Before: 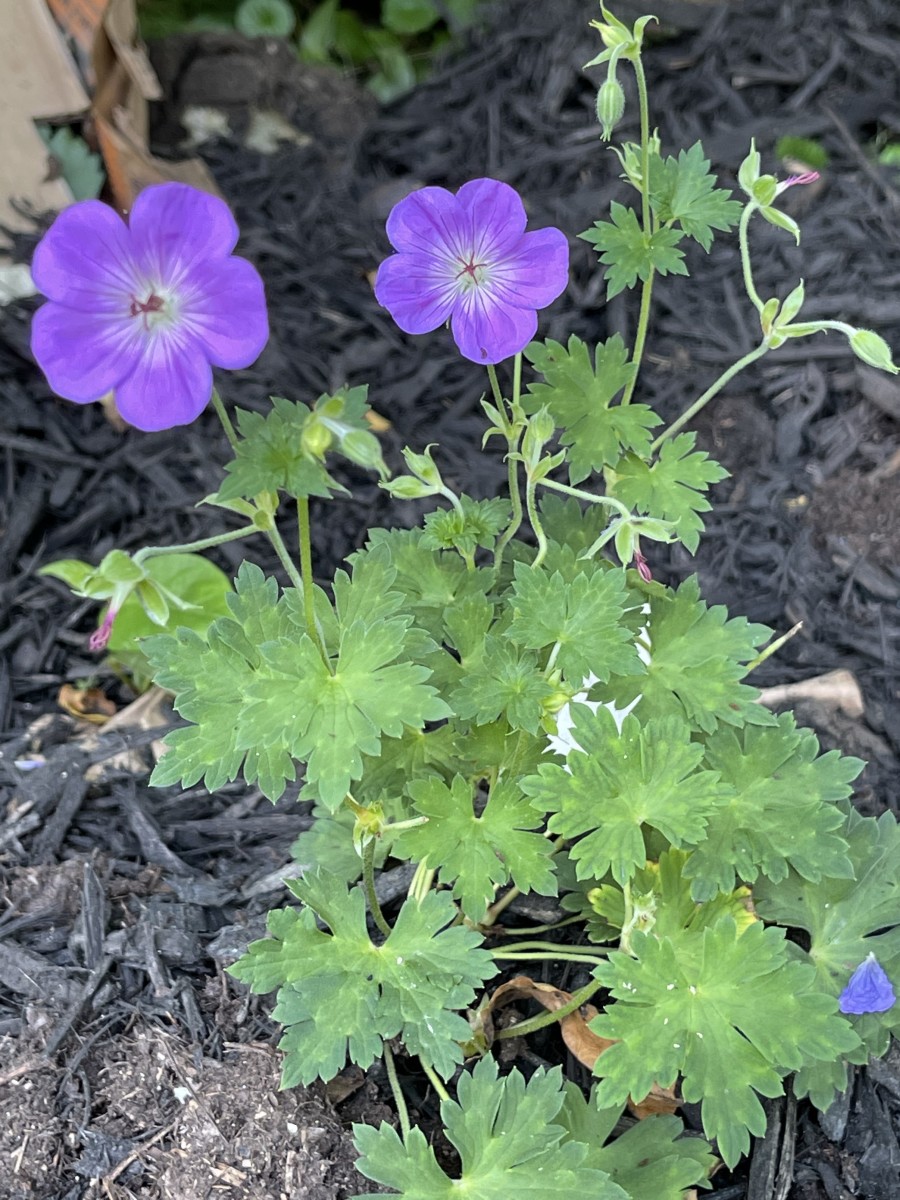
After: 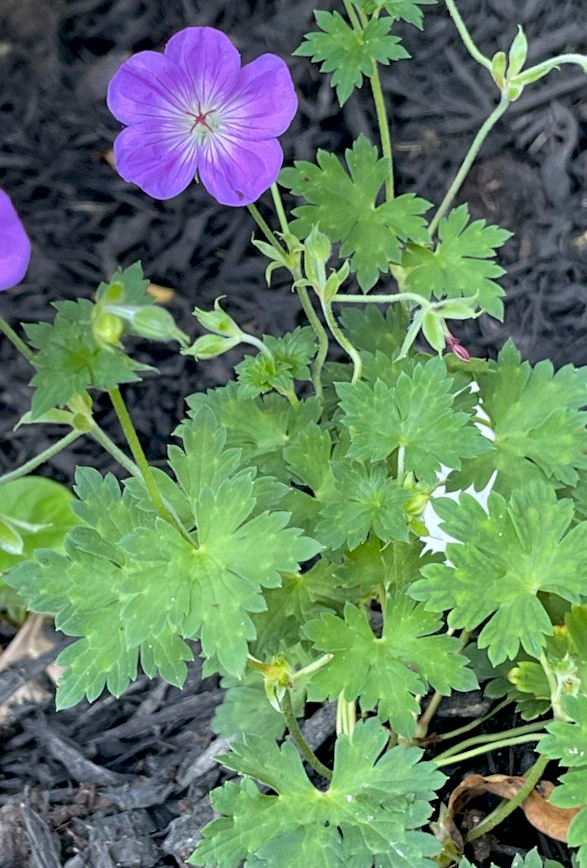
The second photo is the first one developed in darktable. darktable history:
contrast brightness saturation: saturation -0.057
crop and rotate: angle 18.17°, left 6.753%, right 4.106%, bottom 1.133%
exposure: black level correction 0.01, exposure 0.017 EV, compensate highlight preservation false
